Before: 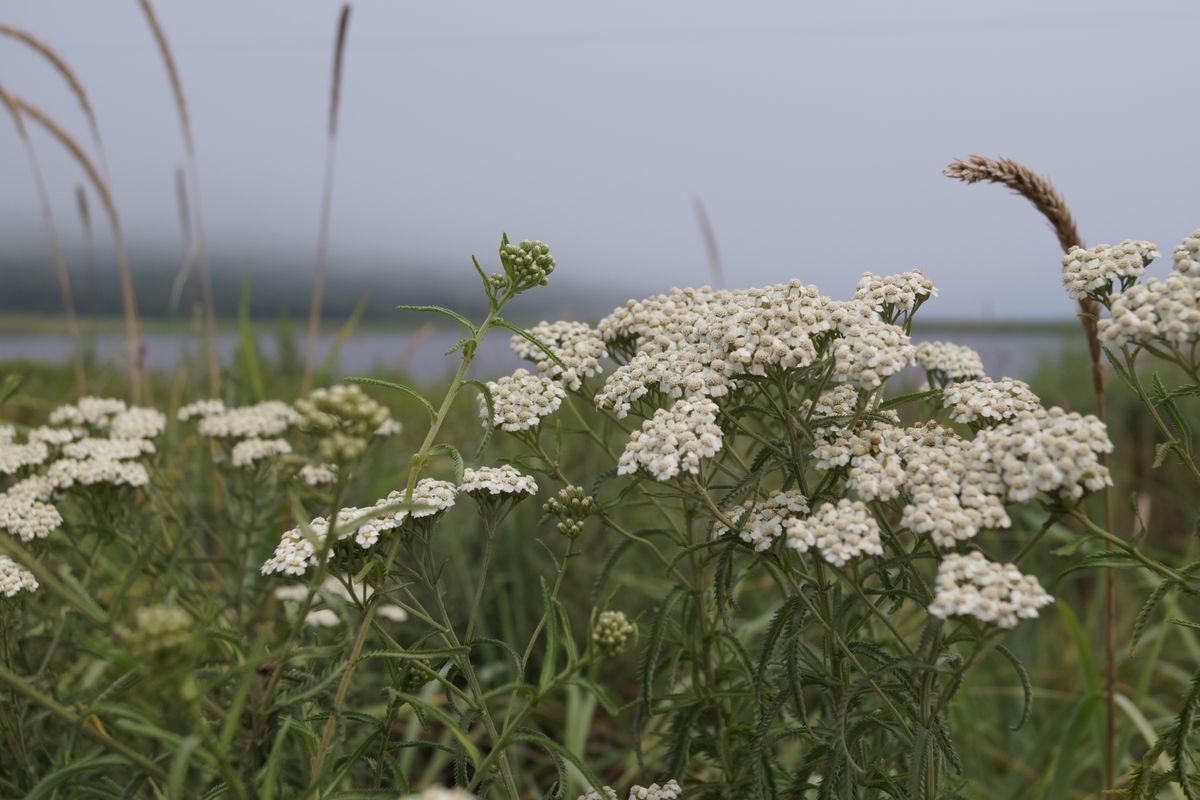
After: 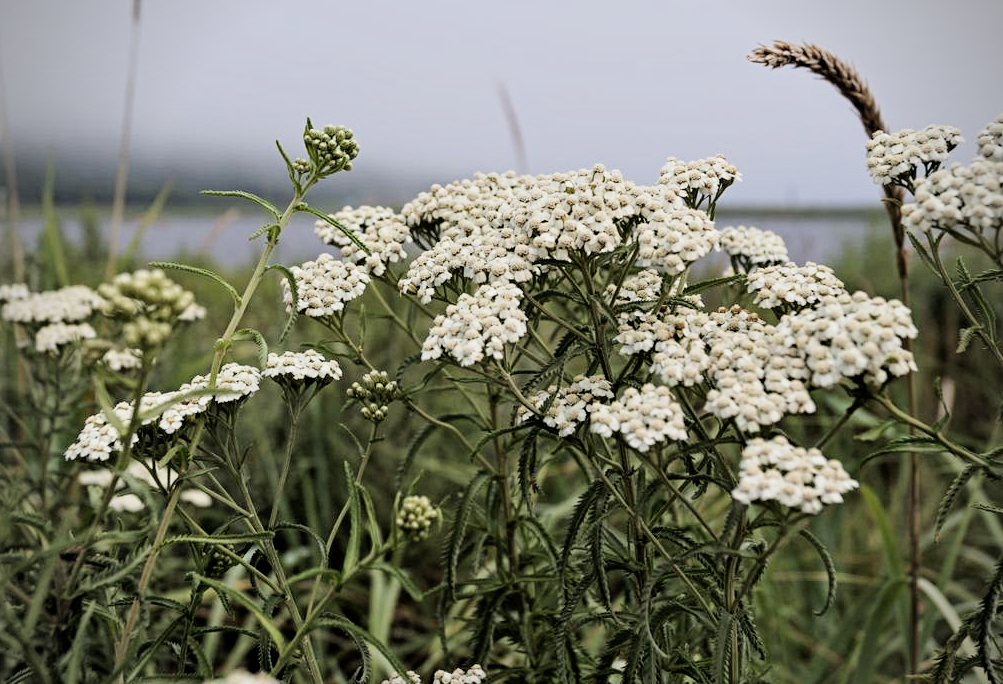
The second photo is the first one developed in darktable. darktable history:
vignetting: on, module defaults
exposure: exposure 0.526 EV, compensate highlight preservation false
crop: left 16.393%, top 14.427%
filmic rgb: black relative exposure -5.07 EV, white relative exposure 3.95 EV, threshold 3 EV, hardness 2.89, contrast 1.299, iterations of high-quality reconstruction 0, enable highlight reconstruction true
contrast equalizer: y [[0.502, 0.517, 0.543, 0.576, 0.611, 0.631], [0.5 ×6], [0.5 ×6], [0 ×6], [0 ×6]]
